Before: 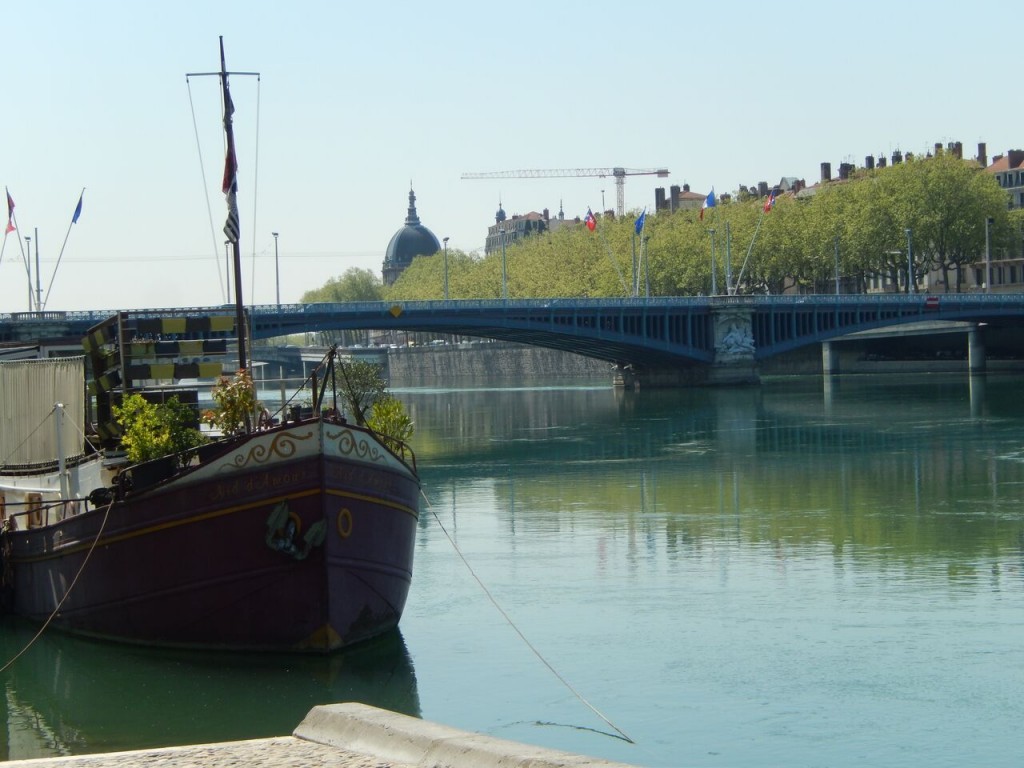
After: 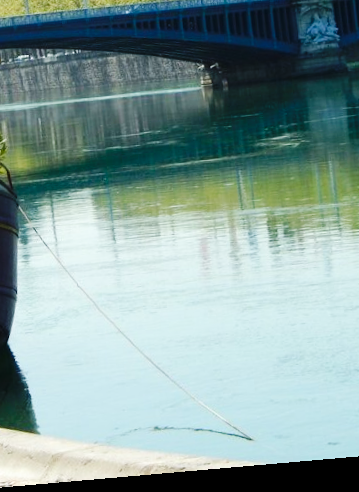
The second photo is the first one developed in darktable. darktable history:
rotate and perspective: rotation -4.98°, automatic cropping off
levels: mode automatic
base curve: curves: ch0 [(0, 0) (0.036, 0.025) (0.121, 0.166) (0.206, 0.329) (0.605, 0.79) (1, 1)], preserve colors none
crop: left 40.878%, top 39.176%, right 25.993%, bottom 3.081%
